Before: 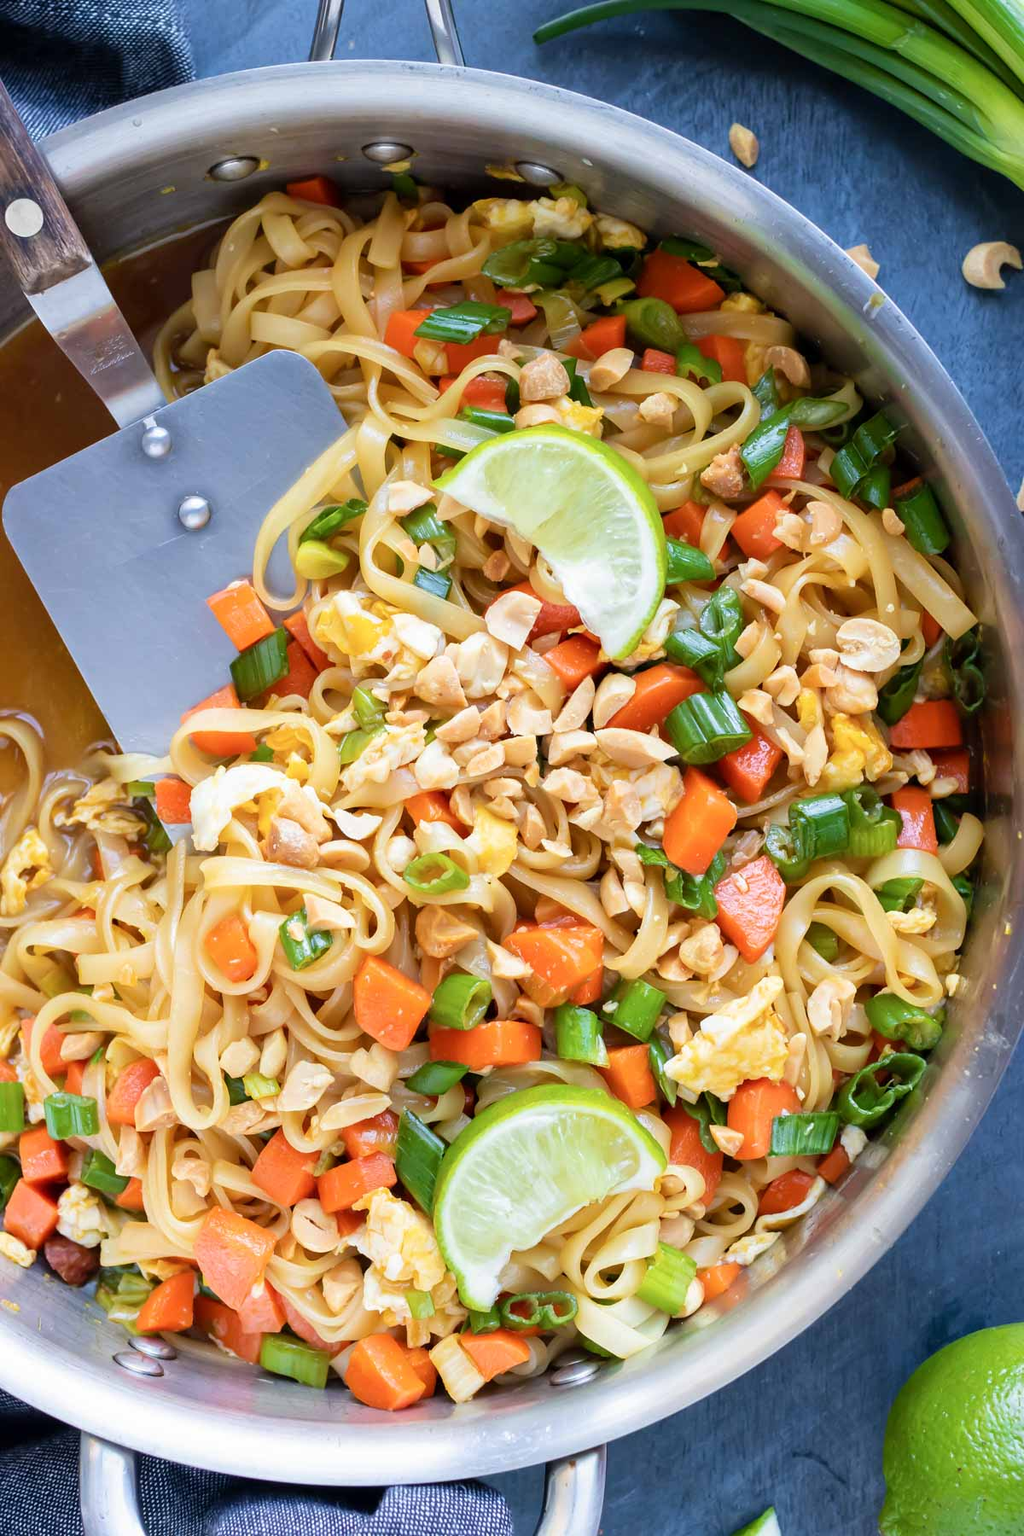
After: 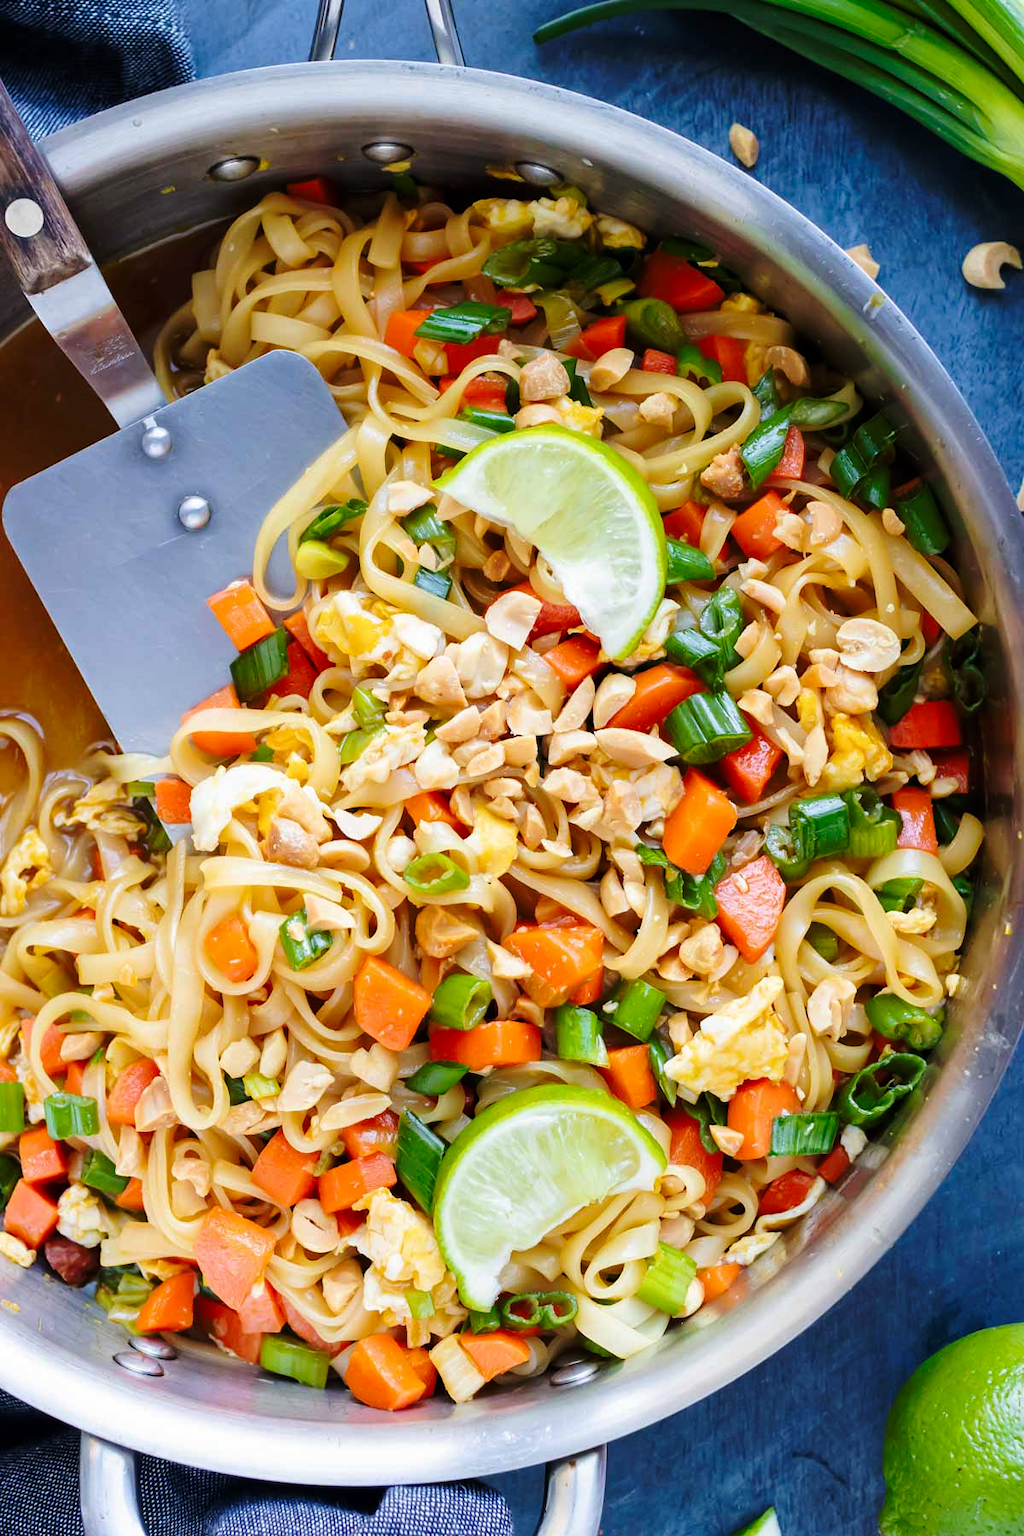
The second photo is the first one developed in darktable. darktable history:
shadows and highlights: radius 331.09, shadows 54.22, highlights -98.55, compress 94.39%, soften with gaussian
base curve: curves: ch0 [(0, 0) (0.073, 0.04) (0.157, 0.139) (0.492, 0.492) (0.758, 0.758) (1, 1)], preserve colors none
